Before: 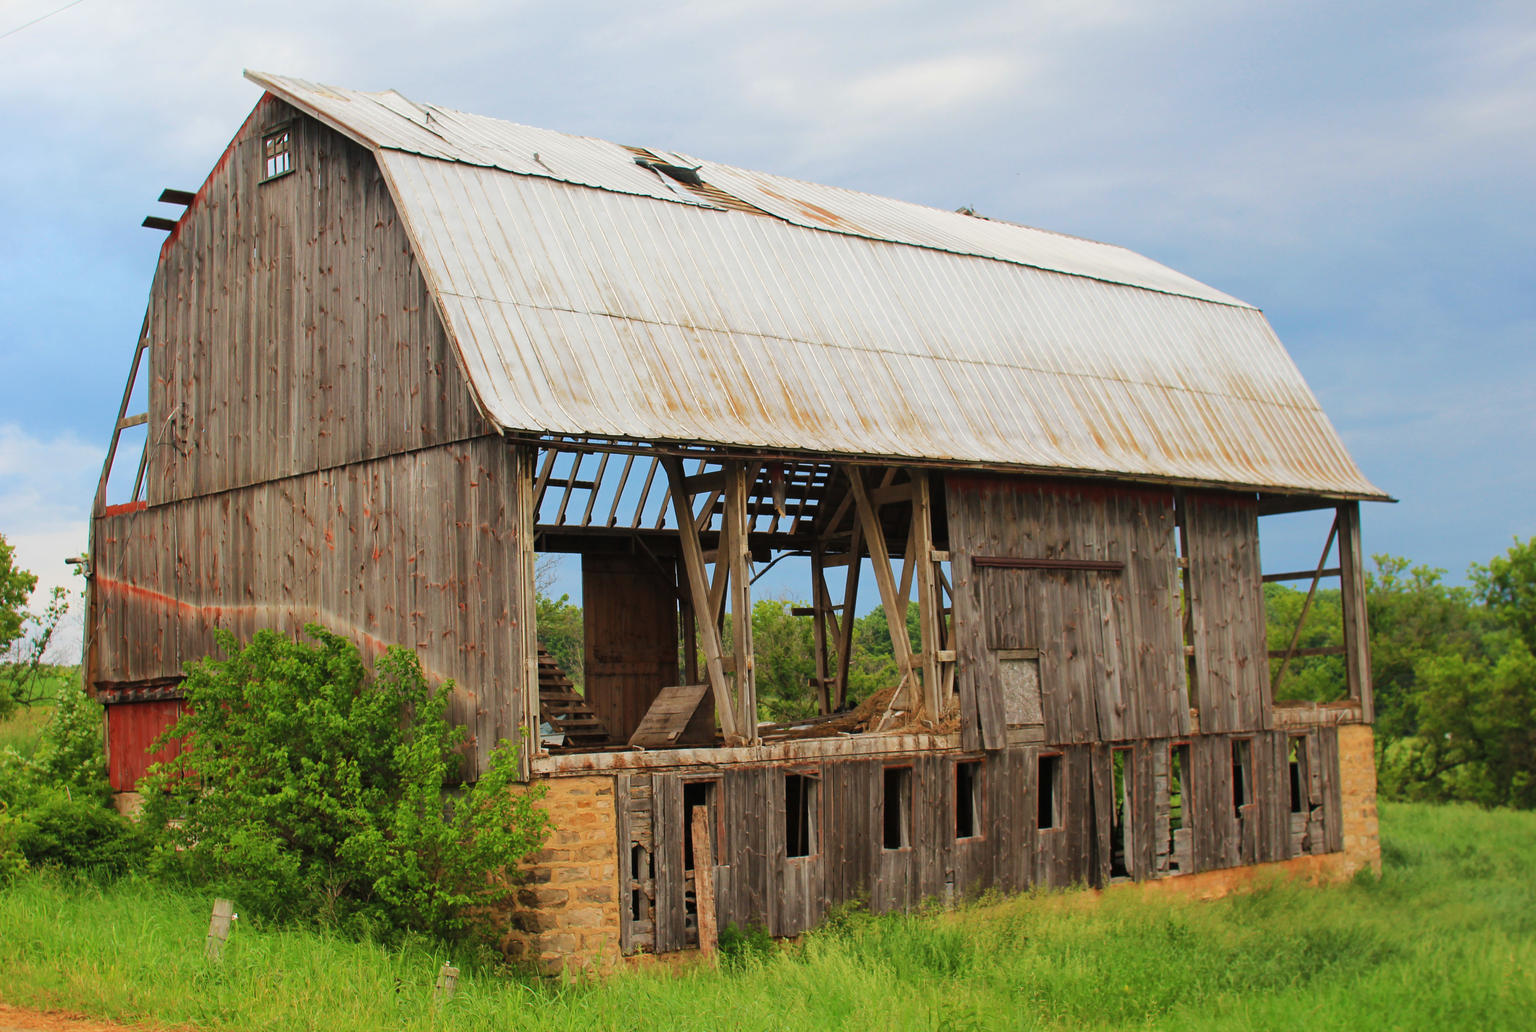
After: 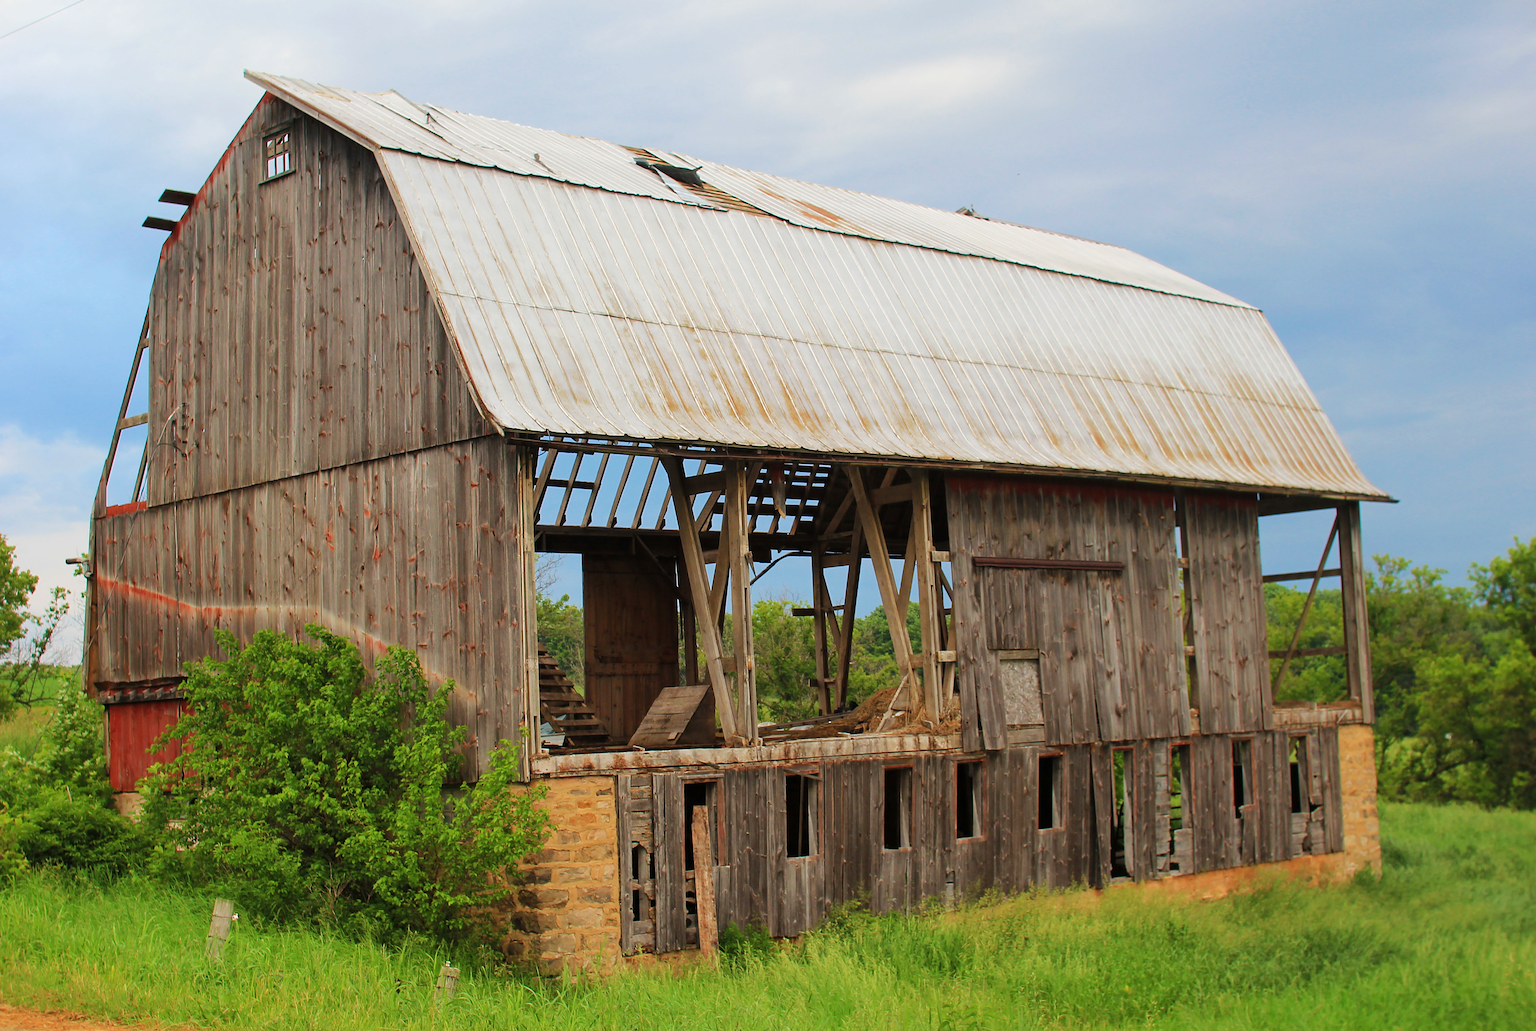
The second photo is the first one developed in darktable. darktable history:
exposure: black level correction 0.001, exposure 0.014 EV, compensate highlight preservation false
sharpen: on, module defaults
